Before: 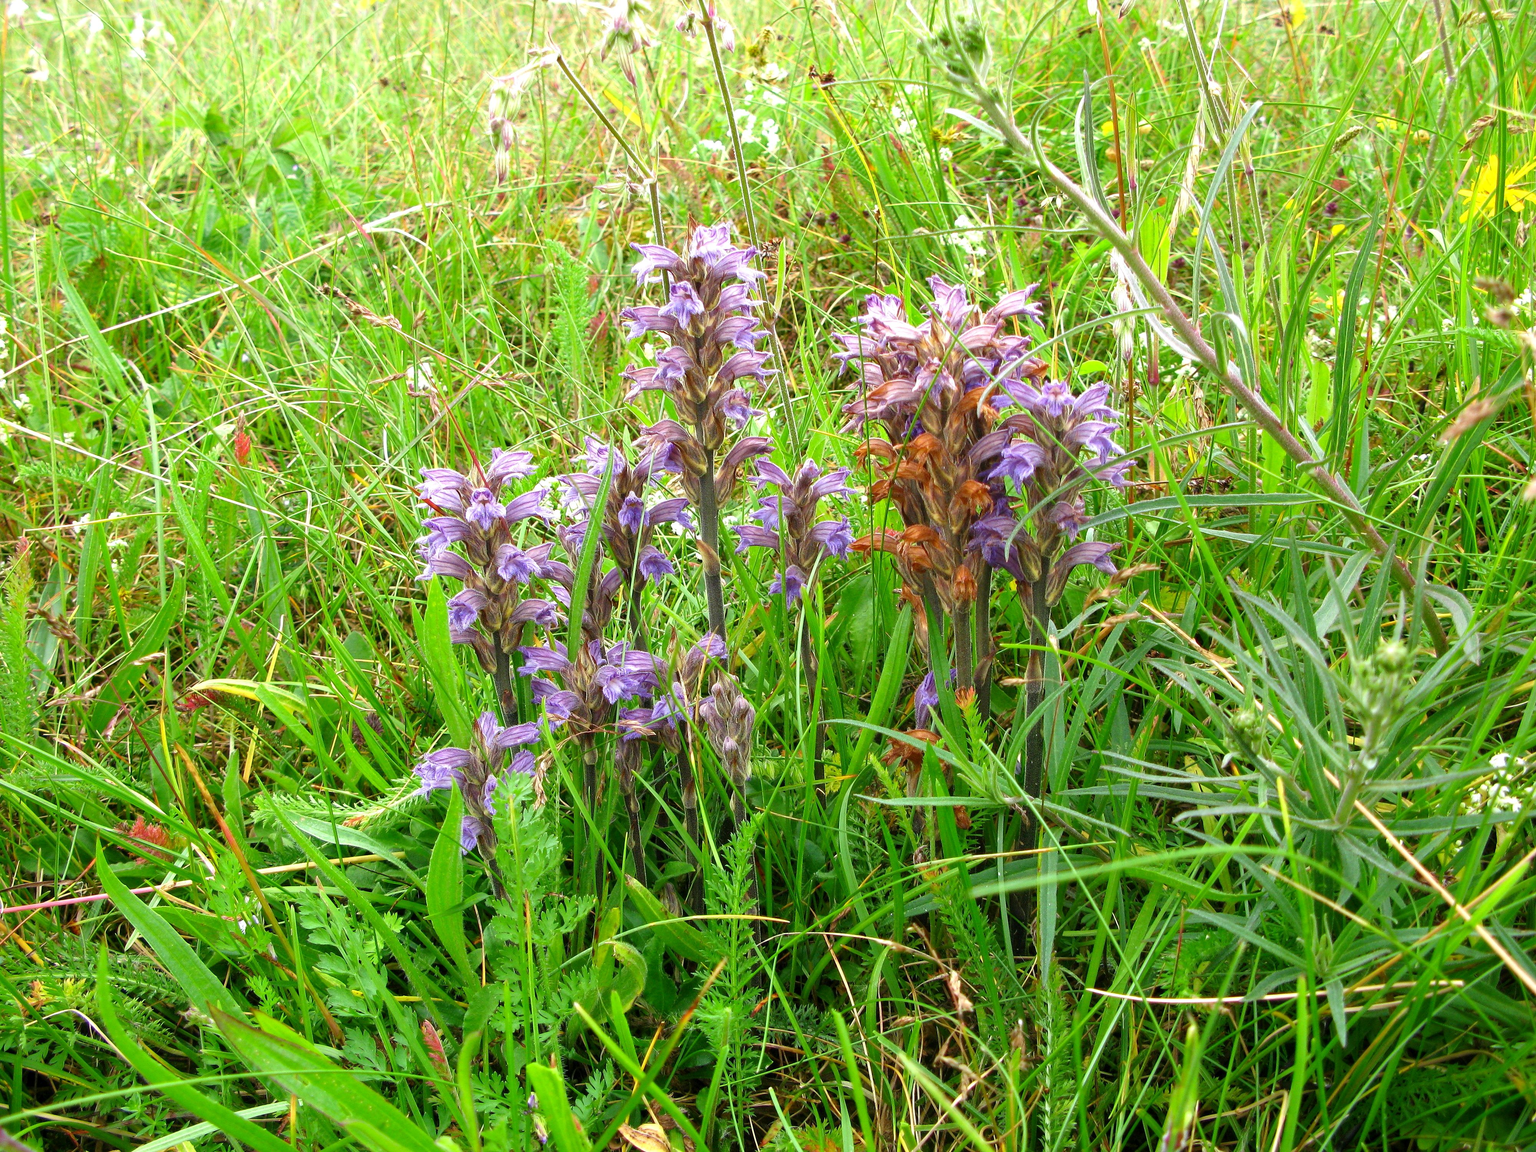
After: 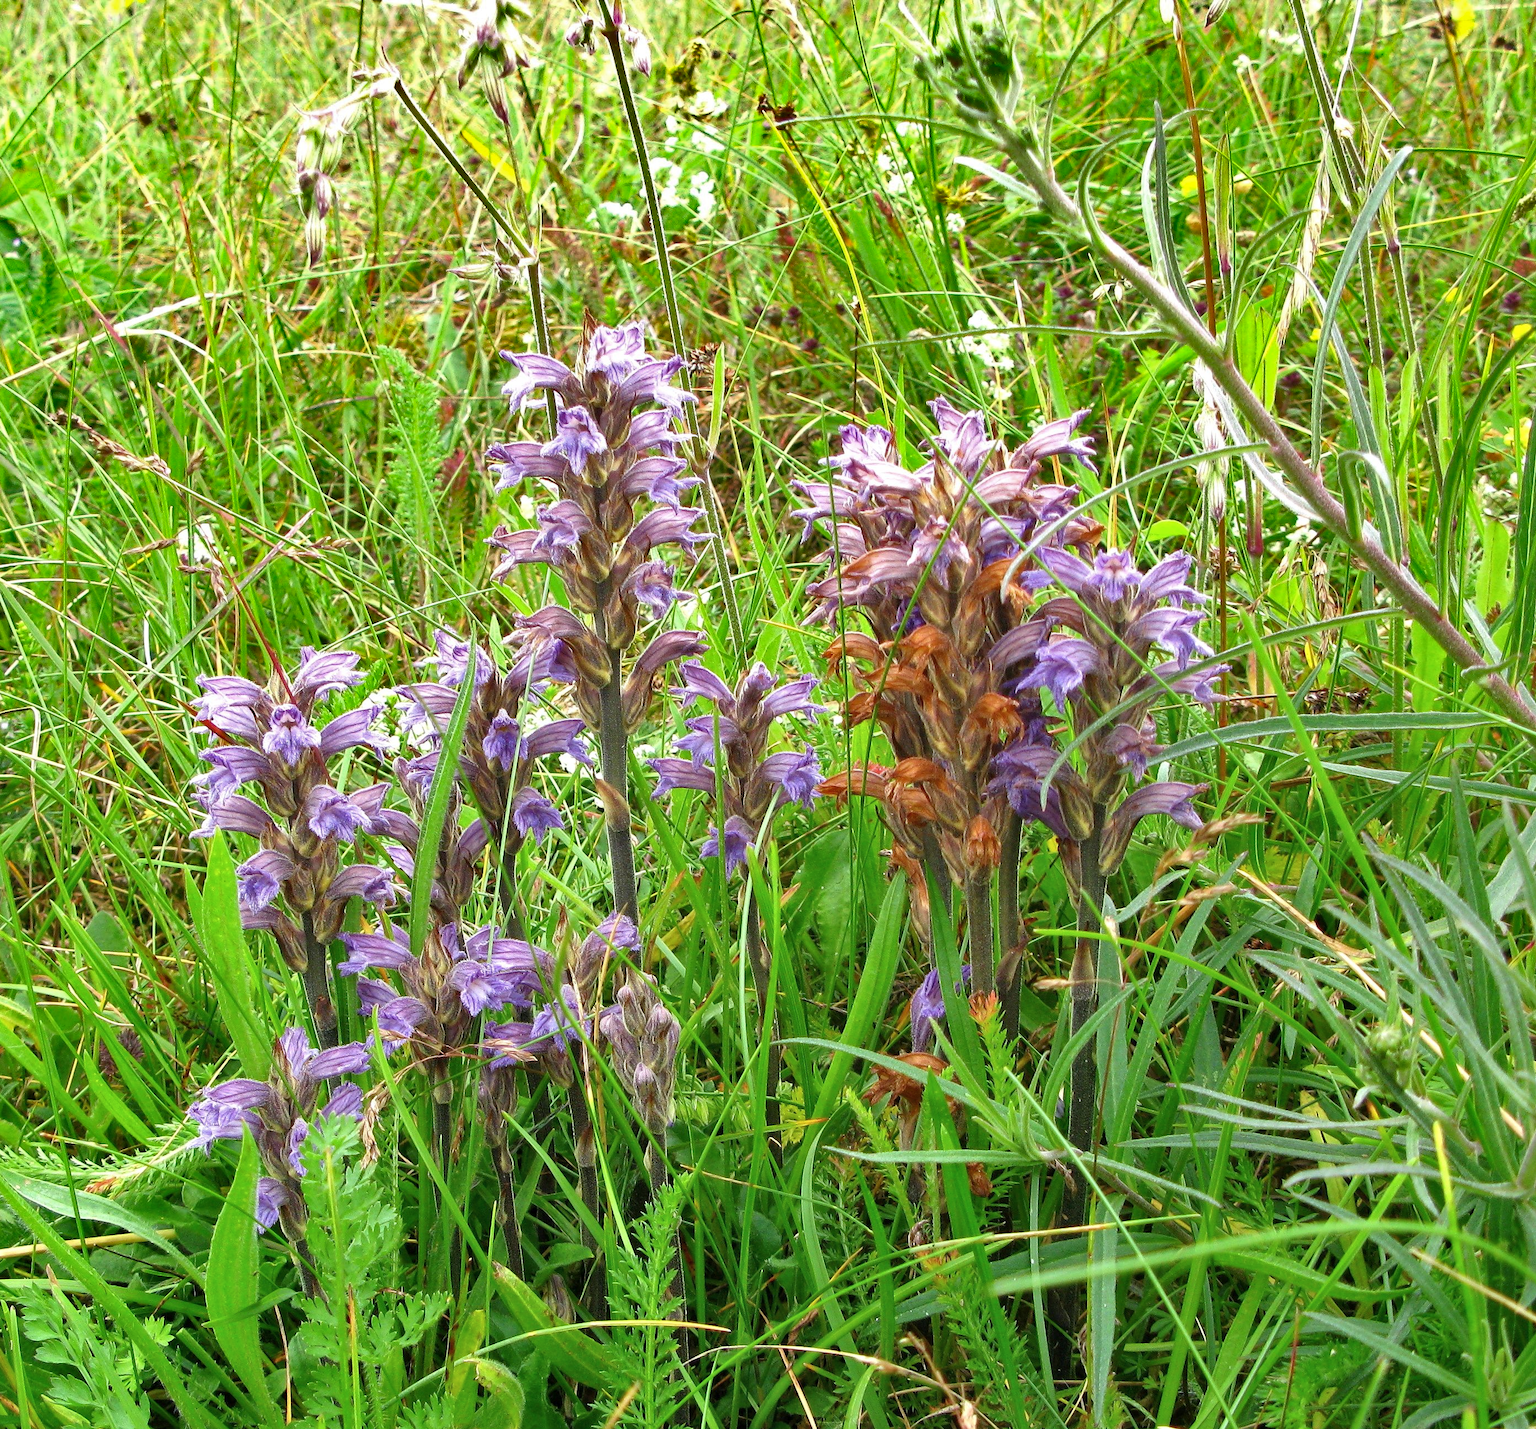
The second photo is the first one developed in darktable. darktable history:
shadows and highlights: shadows 60, highlights -60.23, soften with gaussian
crop: left 18.479%, right 12.2%, bottom 13.971%
contrast brightness saturation: contrast 0.01, saturation -0.05
